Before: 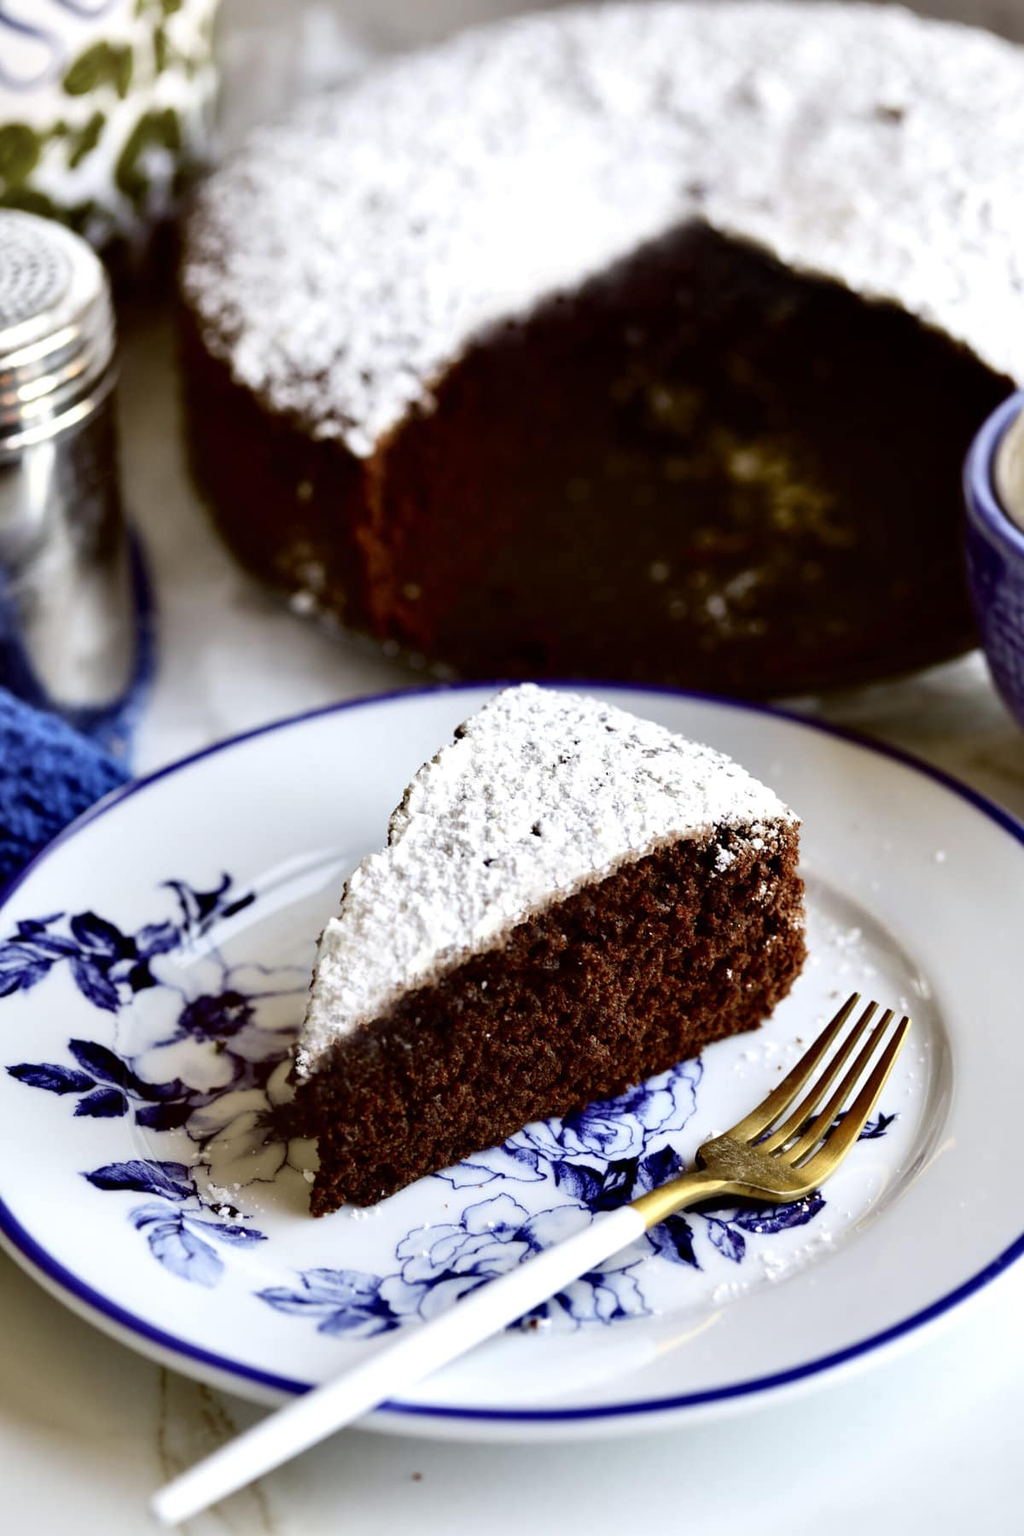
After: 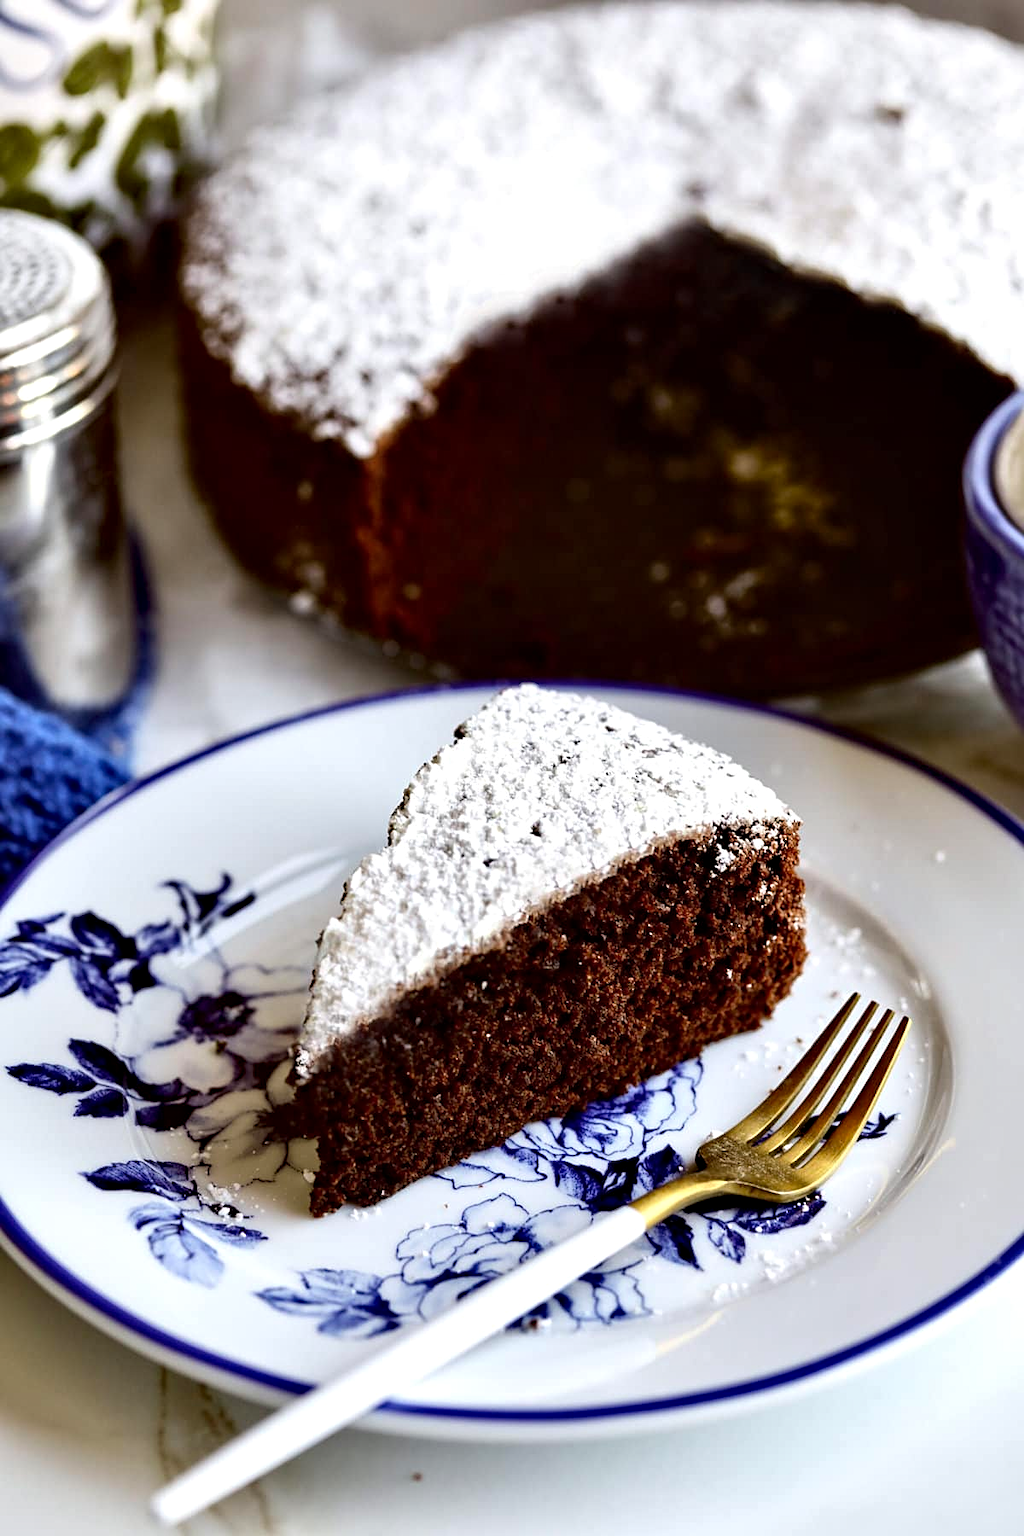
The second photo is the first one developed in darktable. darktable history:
contrast equalizer: octaves 7, y [[0.5, 0.542, 0.583, 0.625, 0.667, 0.708], [0.5 ×6], [0.5 ×6], [0 ×6], [0 ×6]], mix 0.316
sharpen: amount 0.215
